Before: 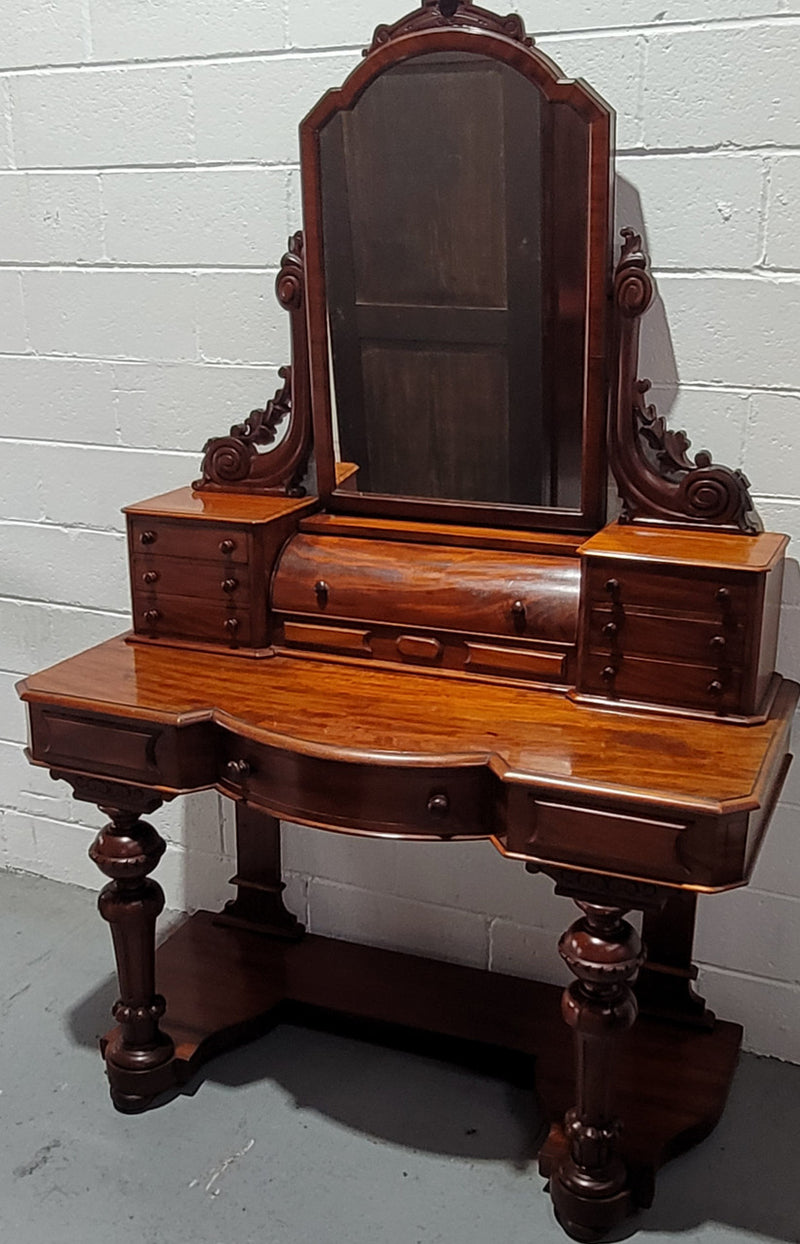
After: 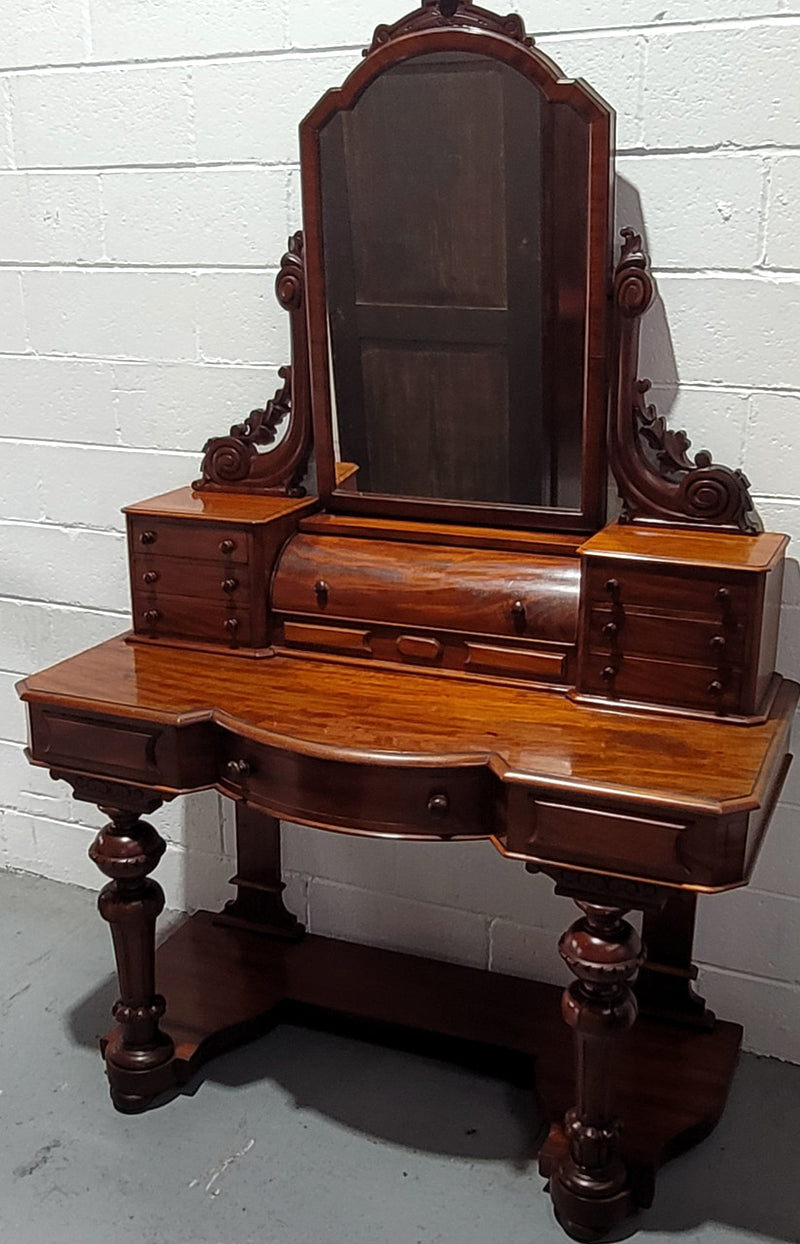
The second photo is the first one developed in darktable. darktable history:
tone equalizer: -8 EV -0.001 EV, -7 EV 0.002 EV, -6 EV -0.003 EV, -5 EV -0.008 EV, -4 EV -0.076 EV, -3 EV -0.2 EV, -2 EV -0.285 EV, -1 EV 0.116 EV, +0 EV 0.332 EV
